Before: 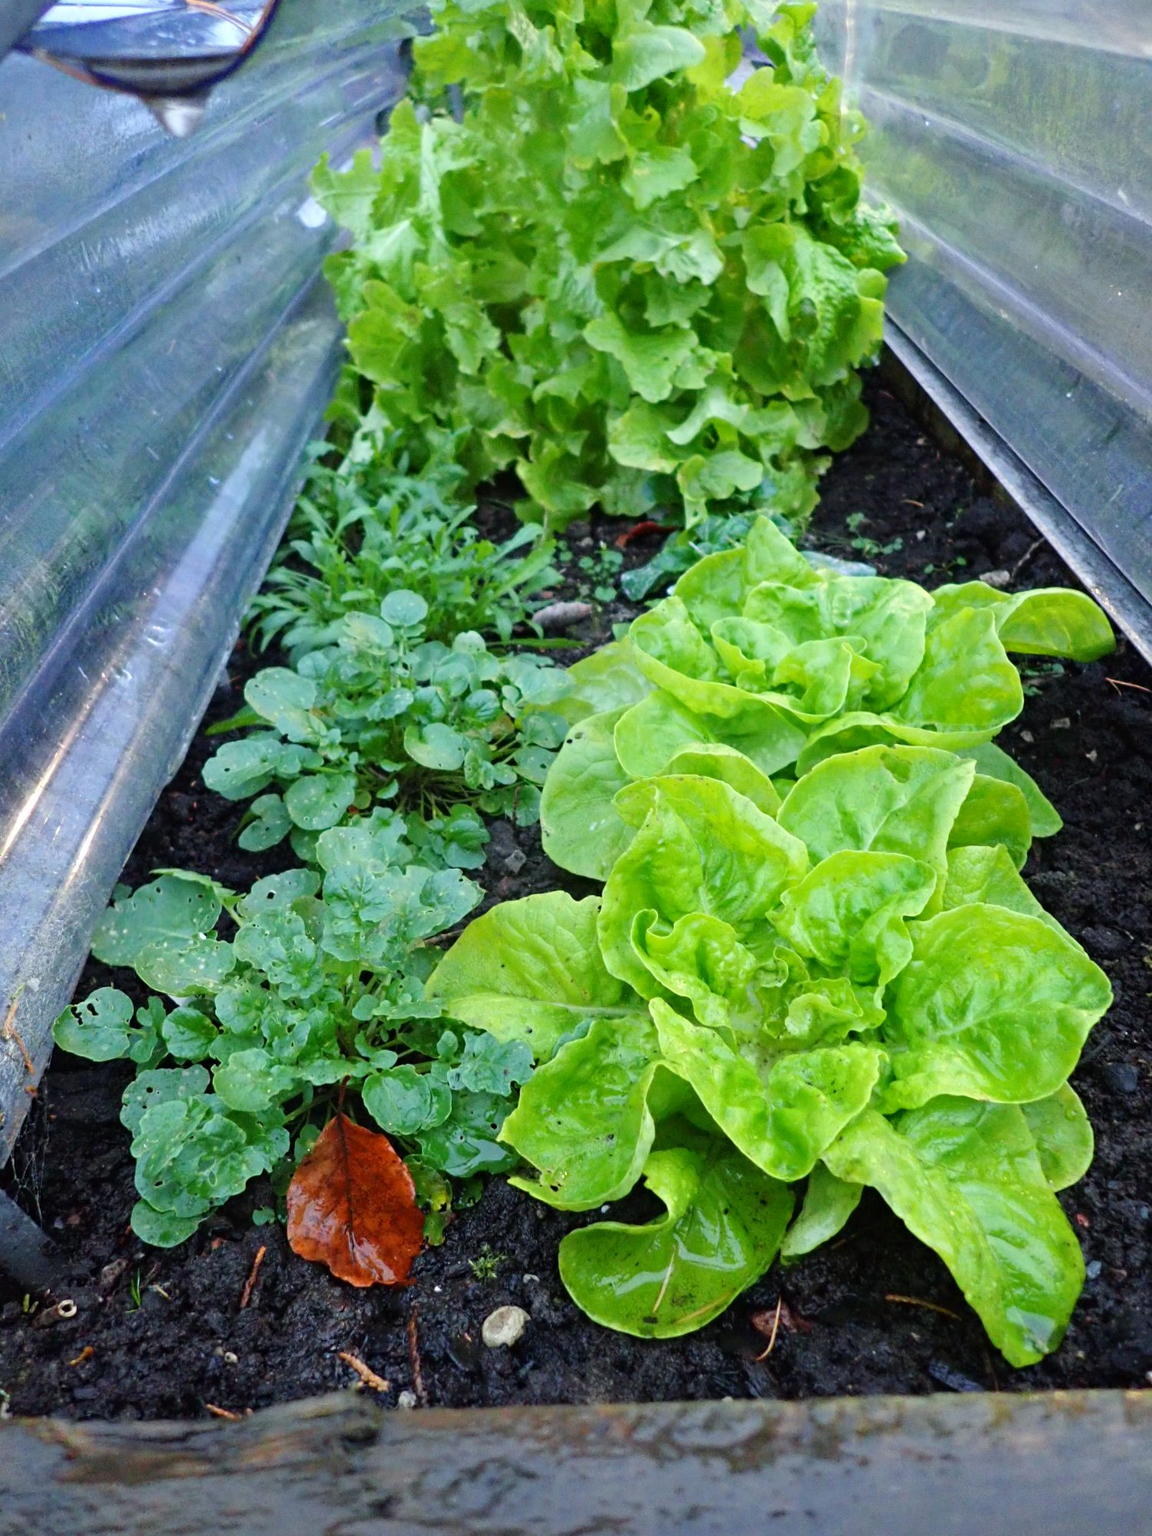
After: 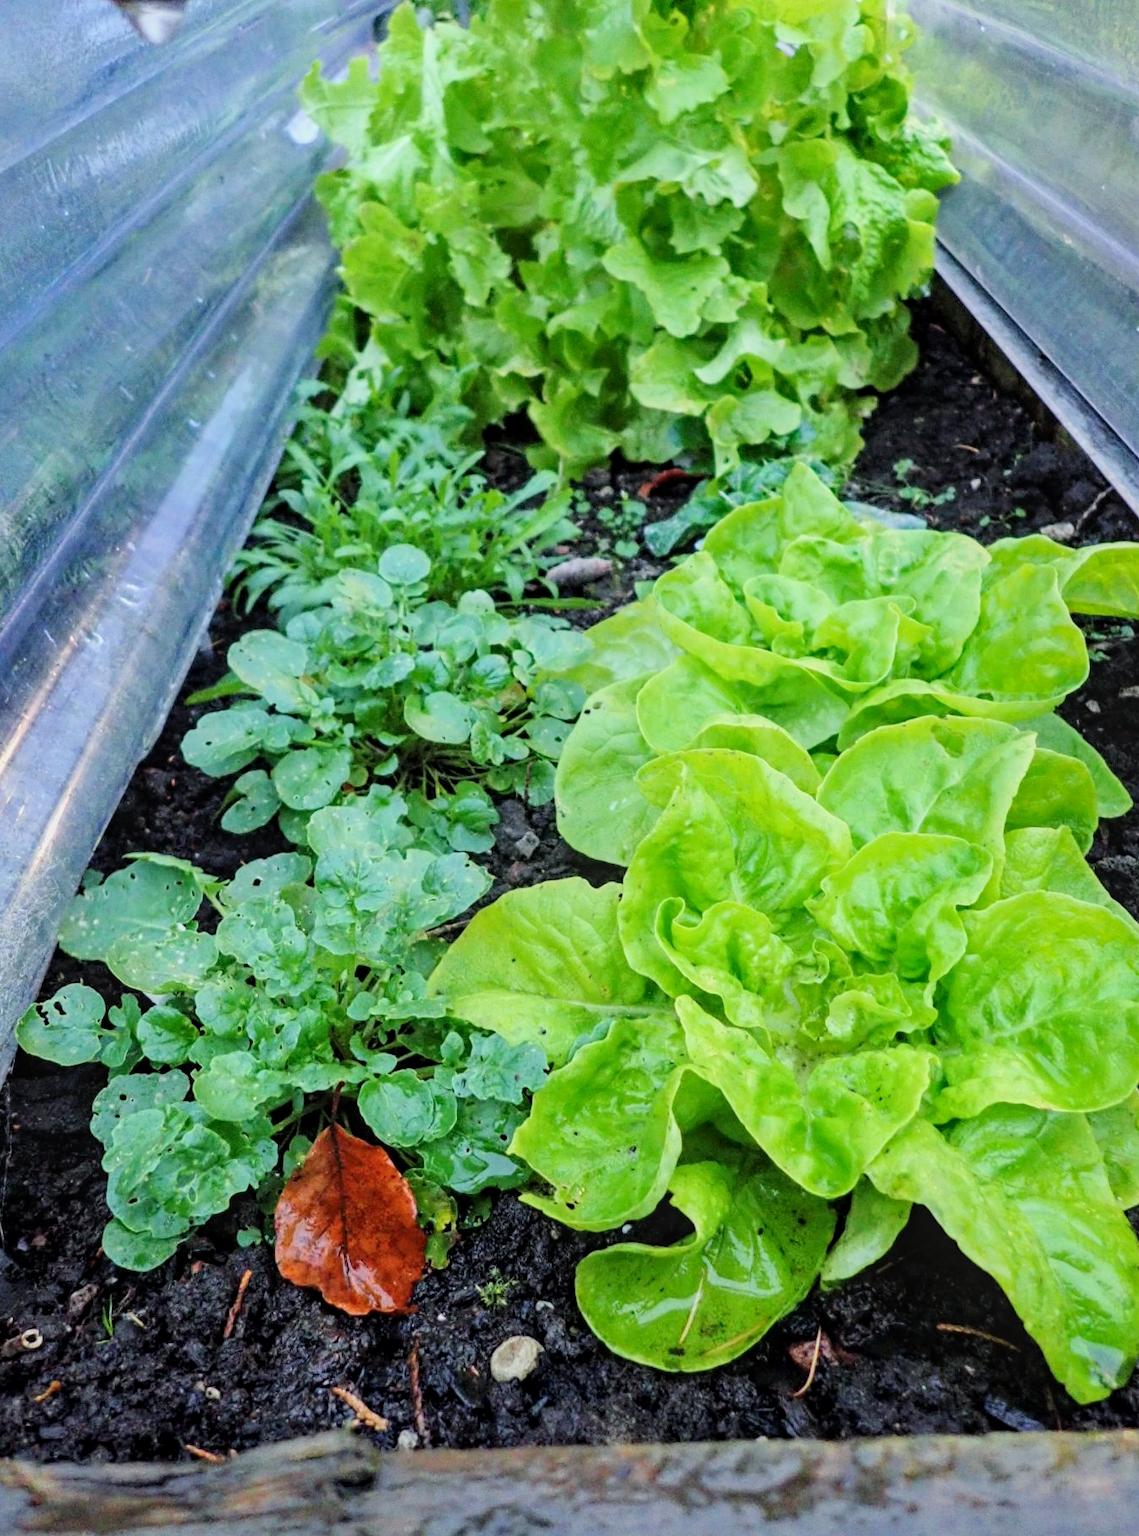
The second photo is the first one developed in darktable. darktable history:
filmic rgb: black relative exposure -7.65 EV, white relative exposure 4.56 EV, threshold 5.95 EV, hardness 3.61, color science v6 (2022), enable highlight reconstruction true
local contrast: on, module defaults
crop: left 3.375%, top 6.352%, right 6.725%, bottom 3.188%
exposure: black level correction -0.002, exposure 0.538 EV, compensate highlight preservation false
